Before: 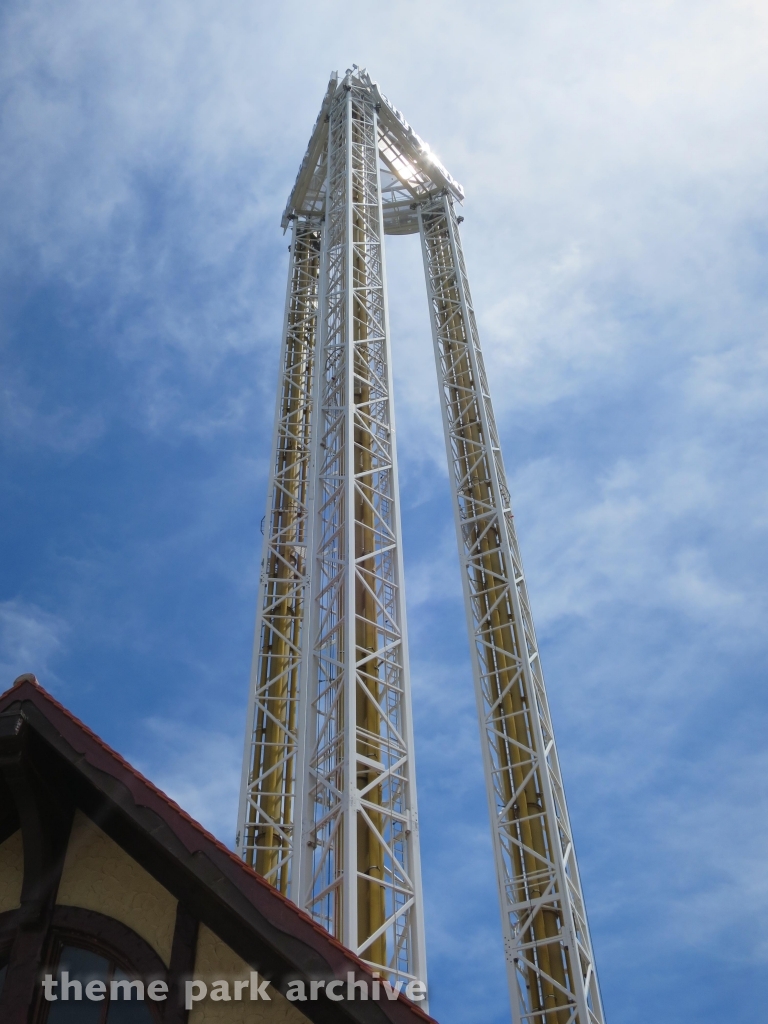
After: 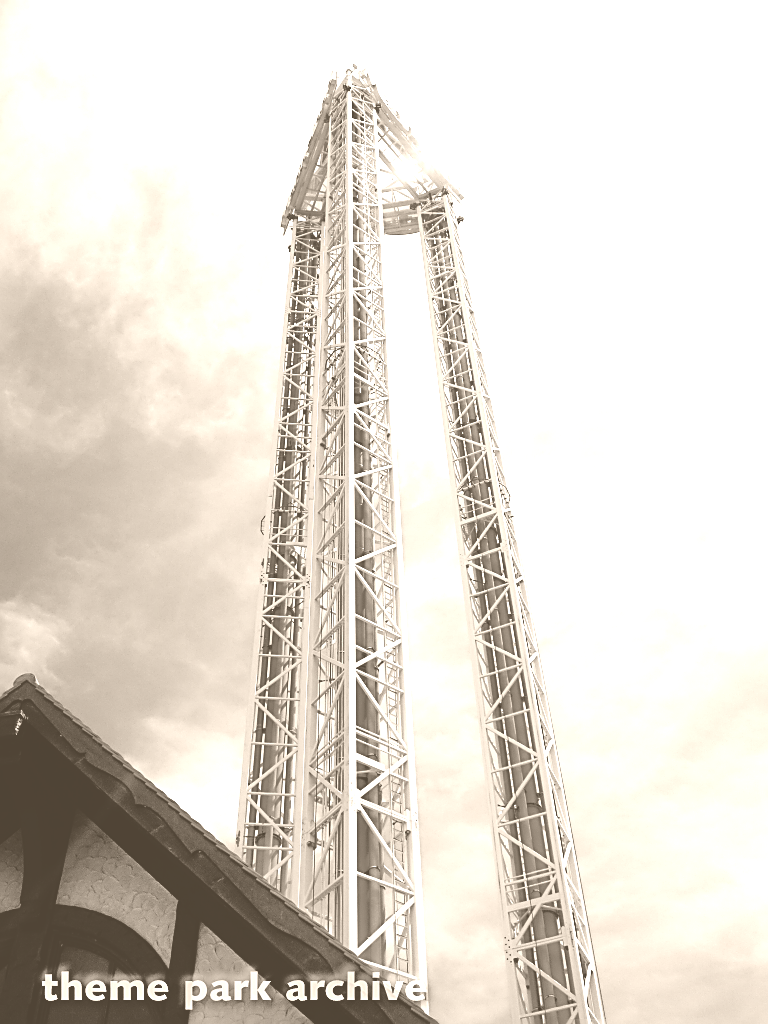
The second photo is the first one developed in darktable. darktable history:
colorize: hue 34.49°, saturation 35.33%, source mix 100%, version 1
sharpen: amount 0.75
tone equalizer: -8 EV -0.528 EV, -7 EV -0.319 EV, -6 EV -0.083 EV, -5 EV 0.413 EV, -4 EV 0.985 EV, -3 EV 0.791 EV, -2 EV -0.01 EV, -1 EV 0.14 EV, +0 EV -0.012 EV, smoothing 1
sigmoid: skew -0.2, preserve hue 0%, red attenuation 0.1, red rotation 0.035, green attenuation 0.1, green rotation -0.017, blue attenuation 0.15, blue rotation -0.052, base primaries Rec2020
tone curve: curves: ch0 [(0, 0) (0.091, 0.075) (0.409, 0.457) (0.733, 0.82) (0.844, 0.908) (0.909, 0.942) (1, 0.973)]; ch1 [(0, 0) (0.437, 0.404) (0.5, 0.5) (0.529, 0.556) (0.58, 0.606) (0.616, 0.654) (1, 1)]; ch2 [(0, 0) (0.442, 0.415) (0.5, 0.5) (0.535, 0.557) (0.585, 0.62) (1, 1)], color space Lab, independent channels, preserve colors none
